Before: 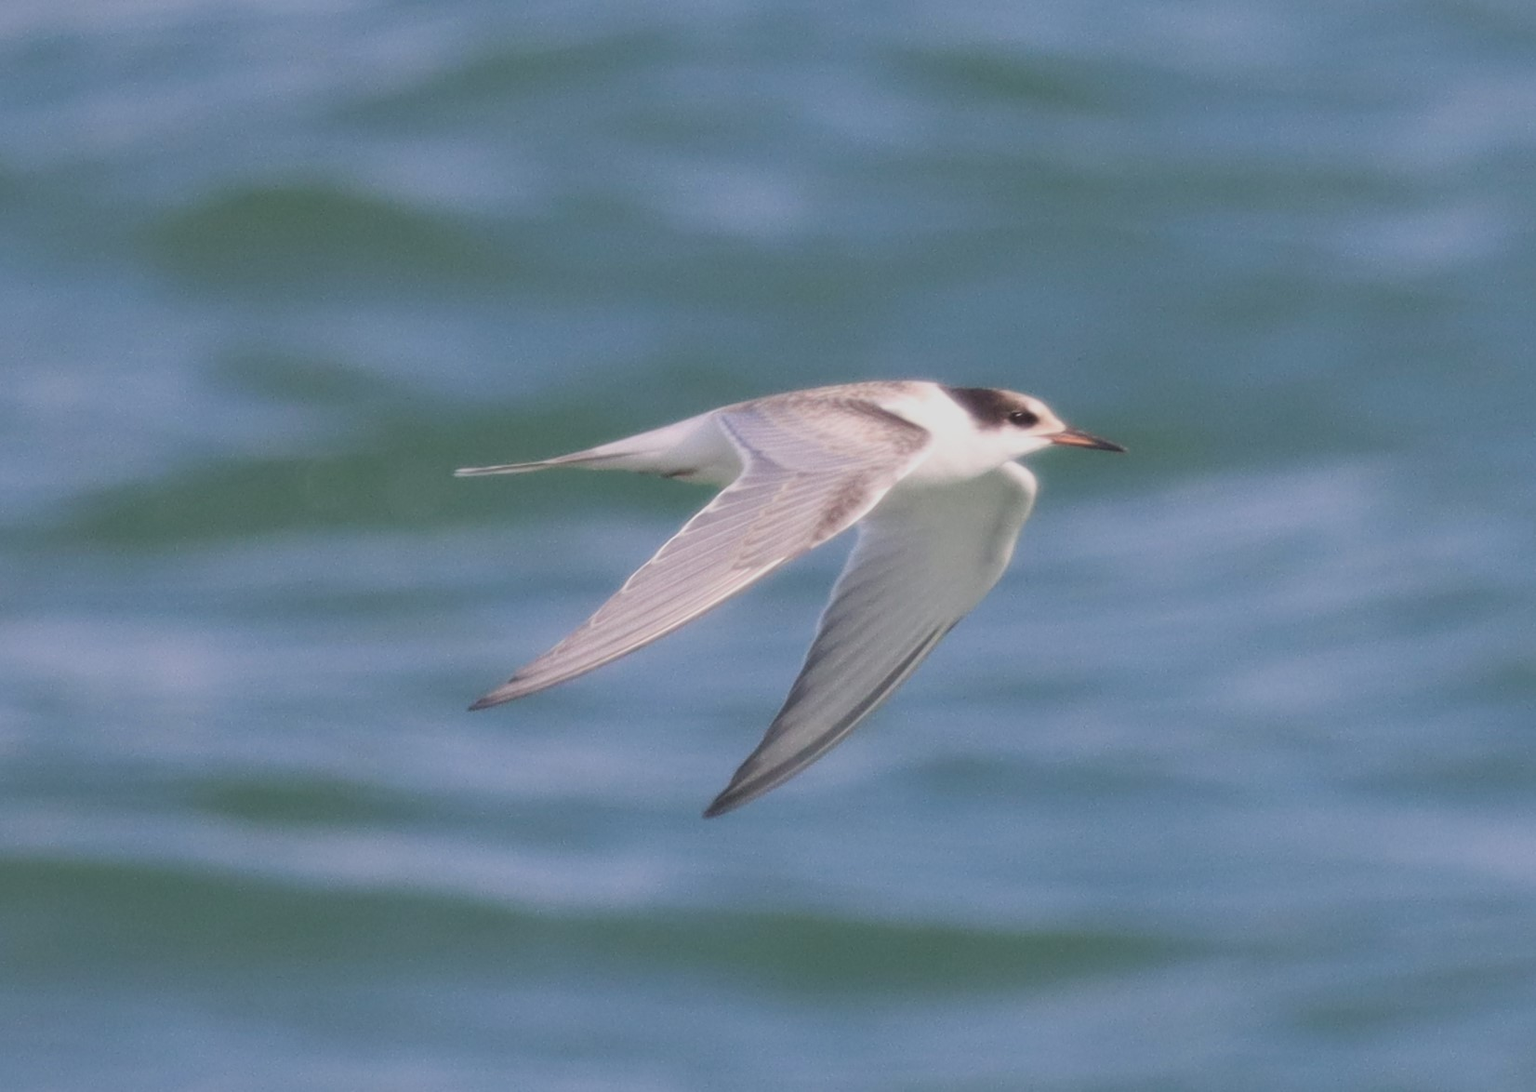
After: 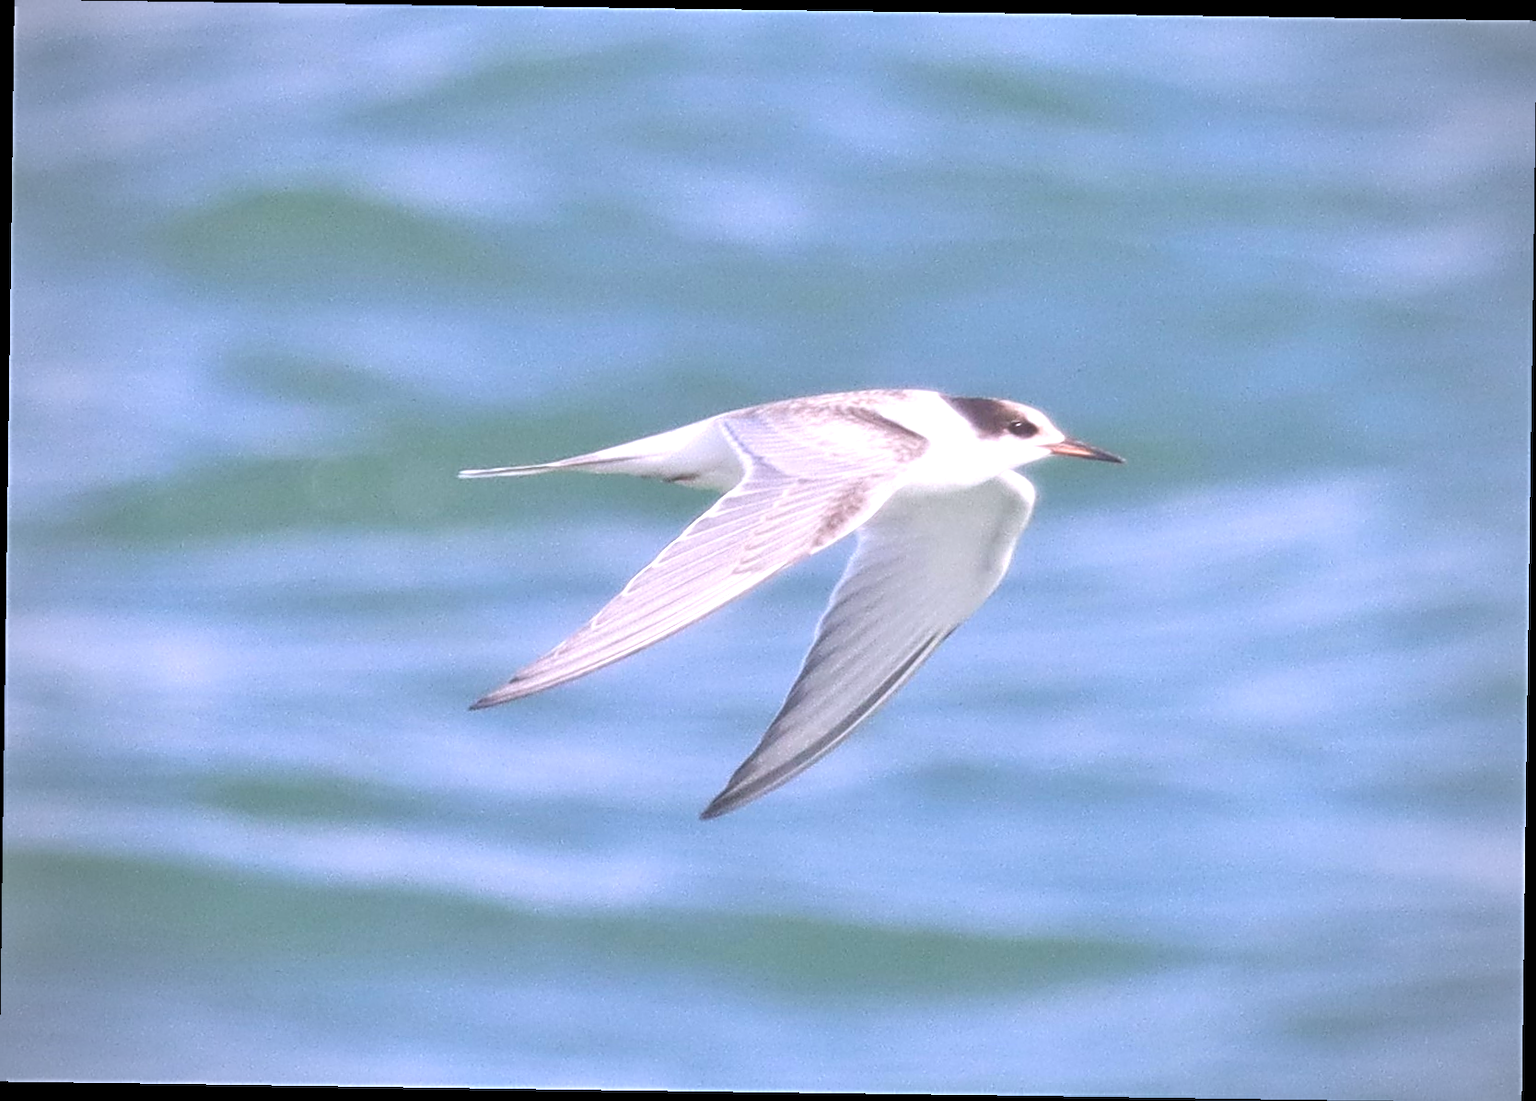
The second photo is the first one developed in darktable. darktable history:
rotate and perspective: rotation 0.8°, automatic cropping off
sharpen: radius 2.676, amount 0.669
vignetting: on, module defaults
exposure: black level correction 0.001, exposure 0.955 EV, compensate exposure bias true, compensate highlight preservation false
tone equalizer: -7 EV 0.15 EV, -6 EV 0.6 EV, -5 EV 1.15 EV, -4 EV 1.33 EV, -3 EV 1.15 EV, -2 EV 0.6 EV, -1 EV 0.15 EV, mask exposure compensation -0.5 EV
local contrast: mode bilateral grid, contrast 20, coarseness 50, detail 102%, midtone range 0.2
white balance: red 1.004, blue 1.096
contrast brightness saturation: saturation -0.05
